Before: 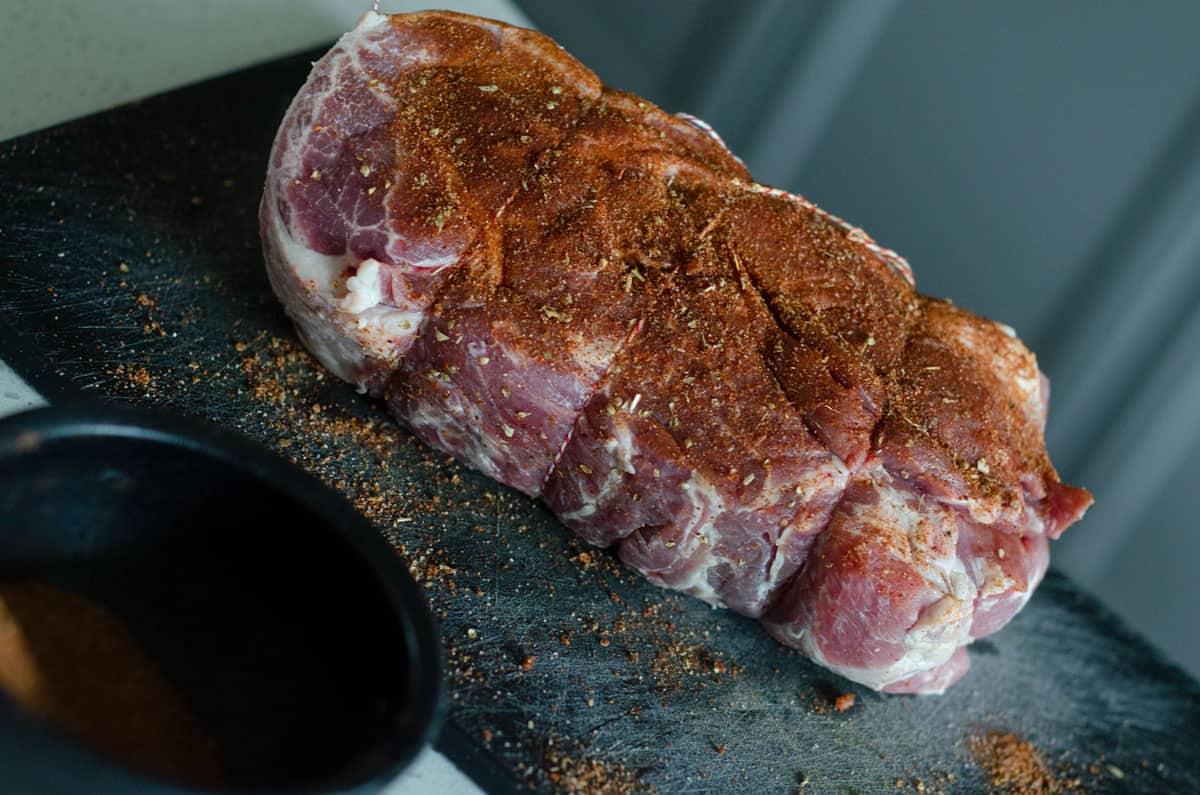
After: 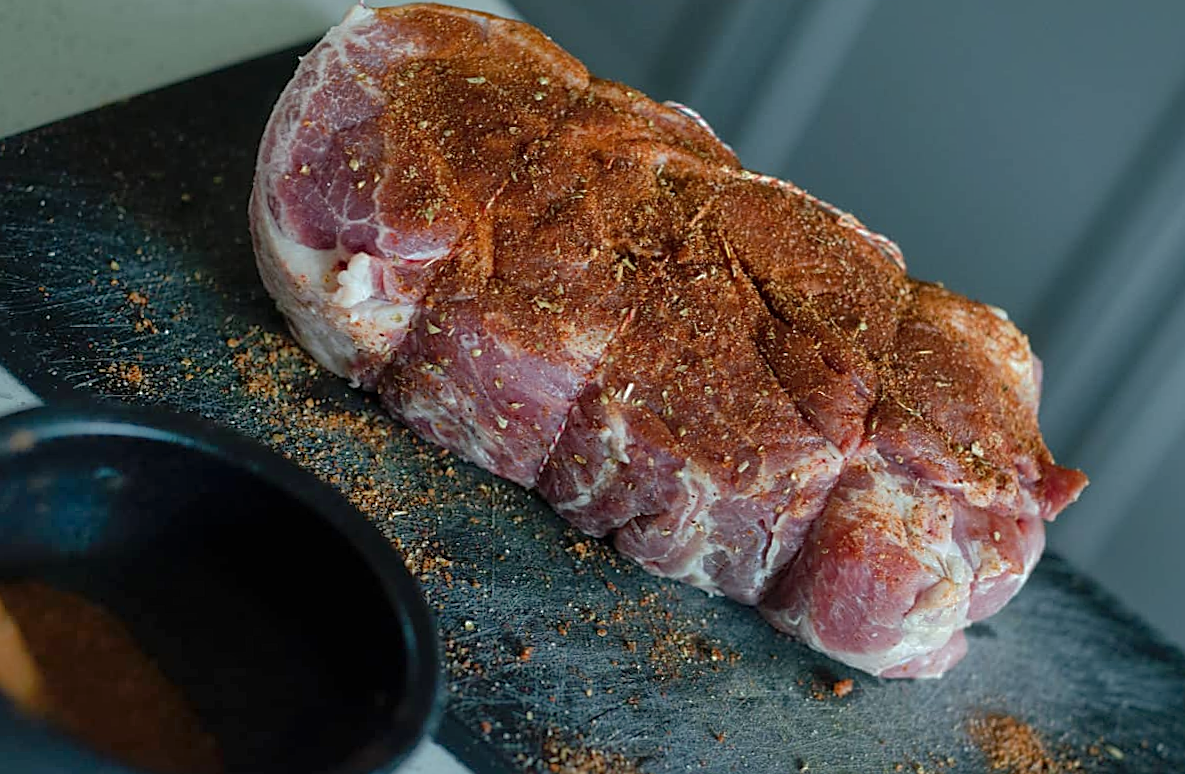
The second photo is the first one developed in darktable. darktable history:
rotate and perspective: rotation -1°, crop left 0.011, crop right 0.989, crop top 0.025, crop bottom 0.975
shadows and highlights: on, module defaults
exposure: compensate highlight preservation false
sharpen: on, module defaults
